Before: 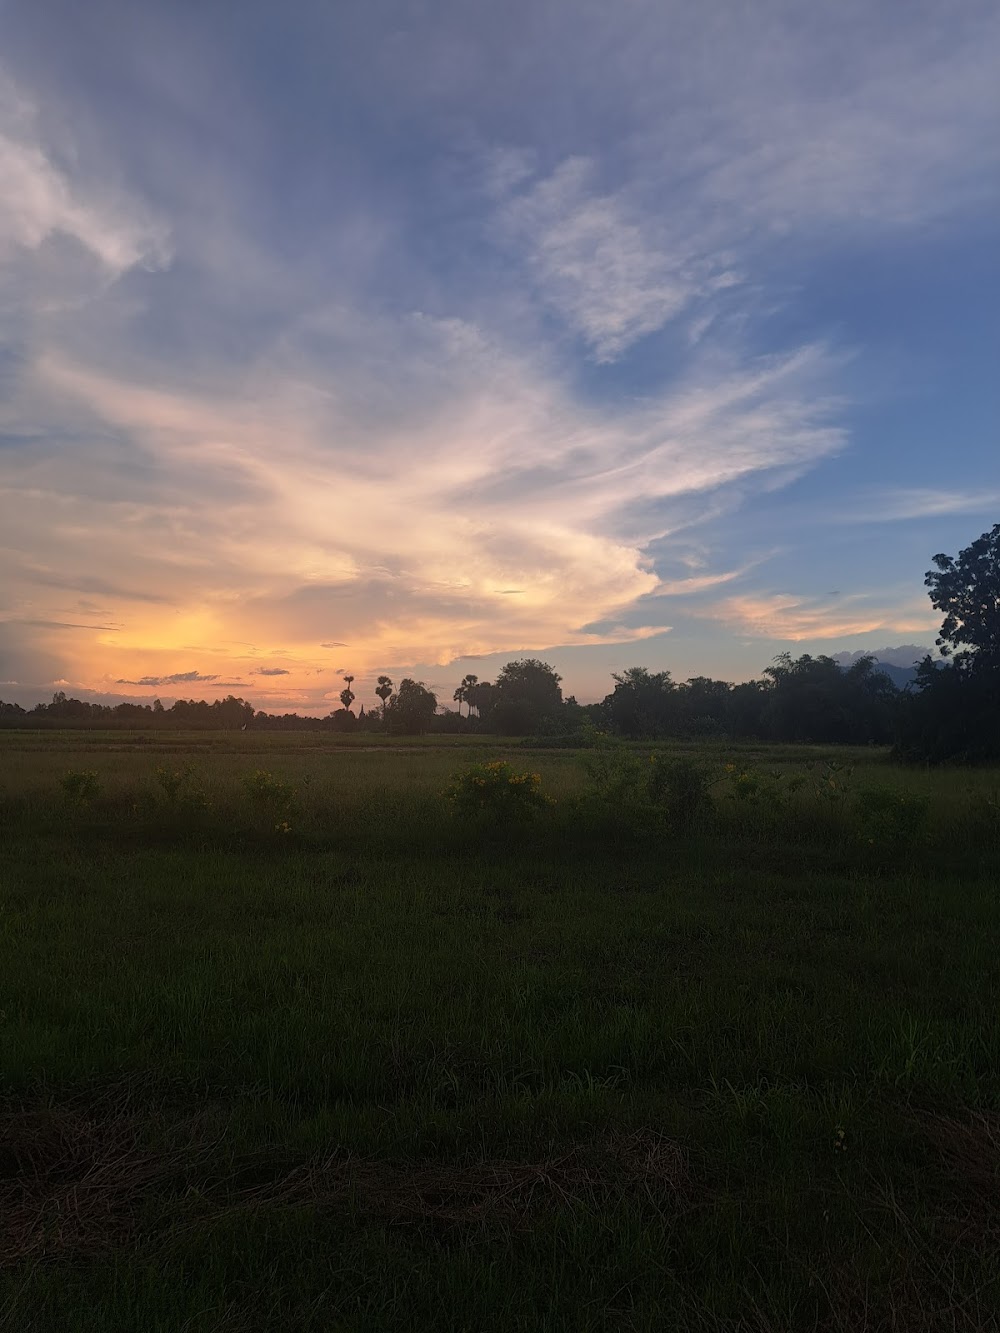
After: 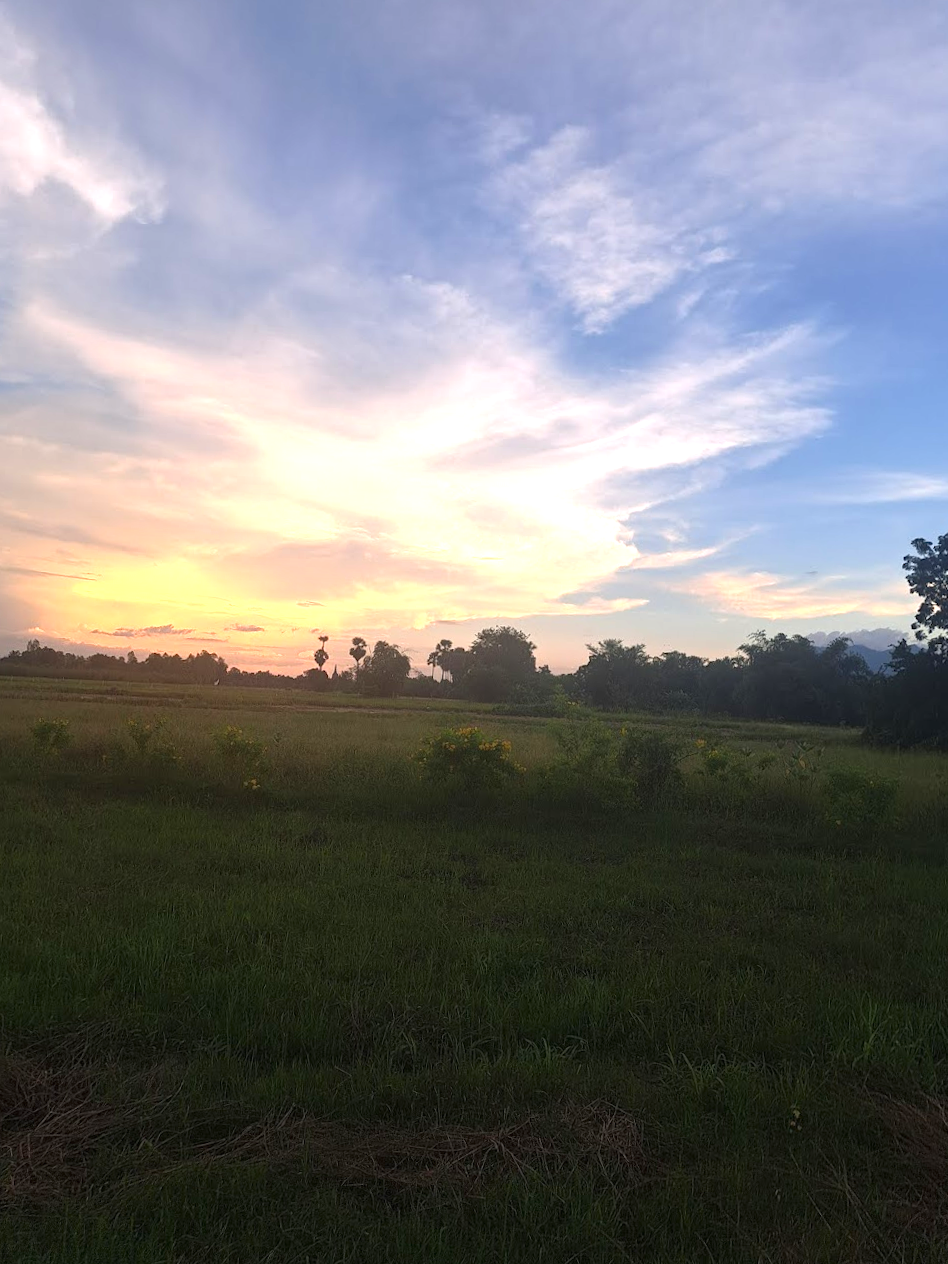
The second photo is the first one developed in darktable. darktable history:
crop and rotate: angle -2.38°
exposure: black level correction 0, exposure 1.1 EV, compensate highlight preservation false
